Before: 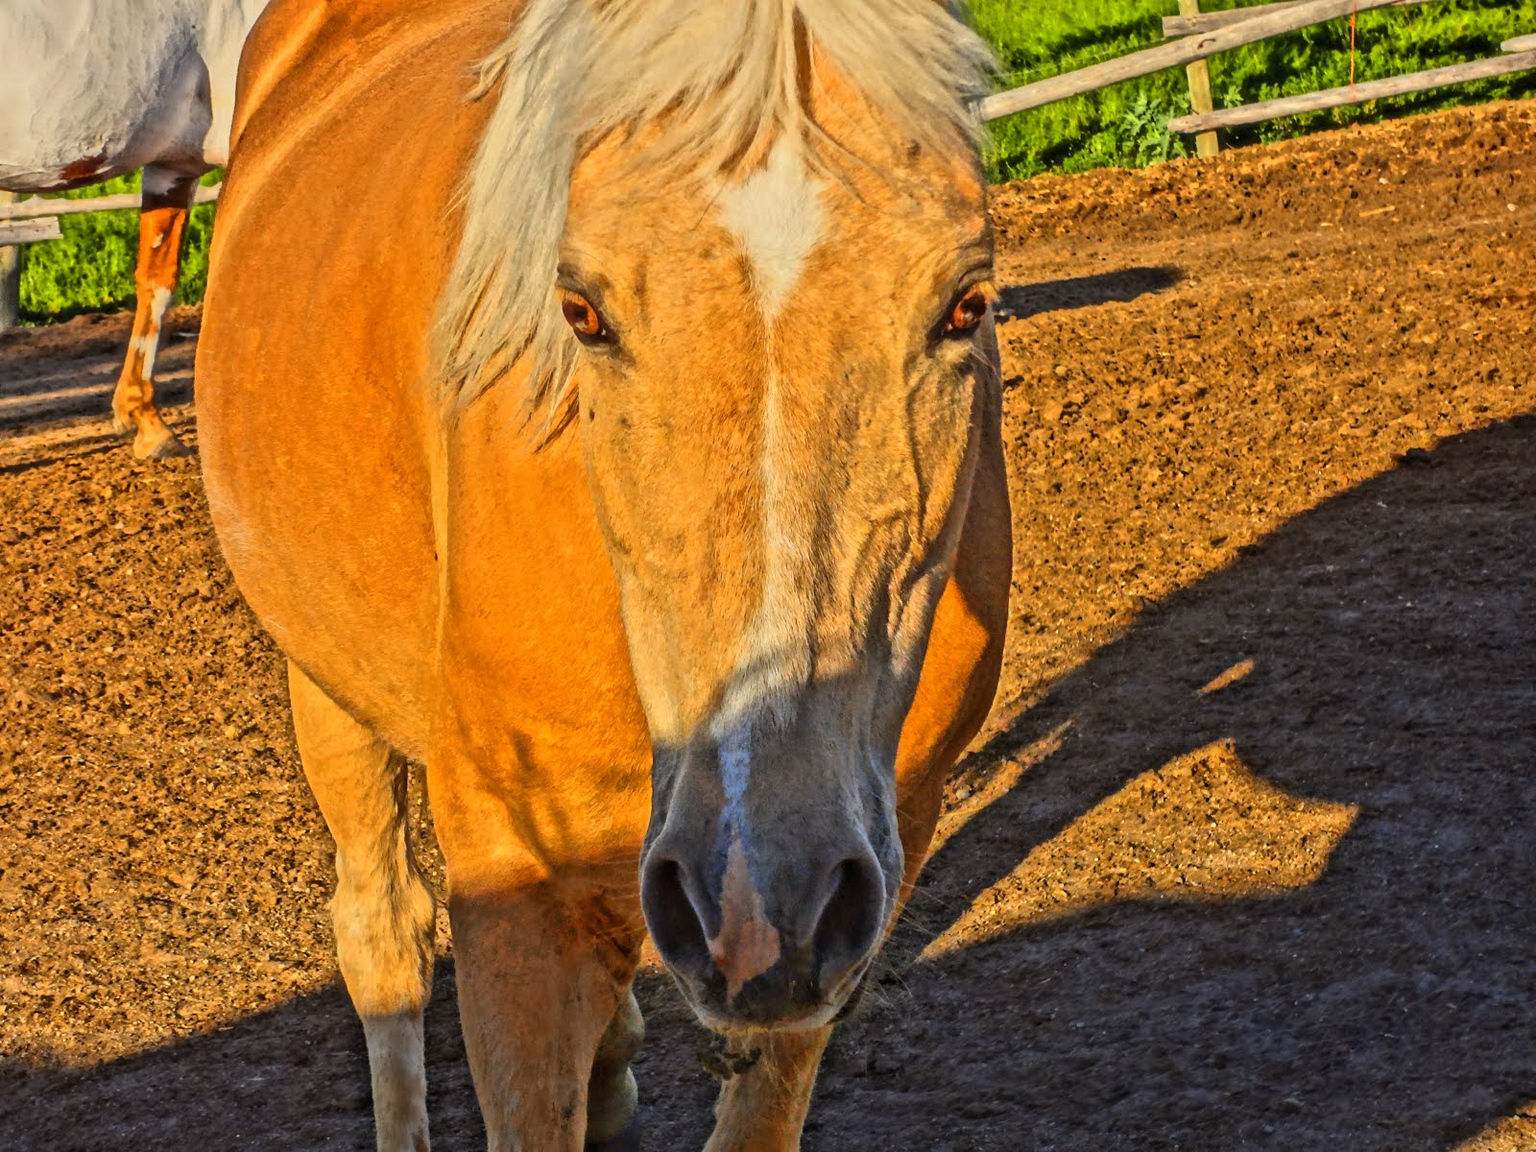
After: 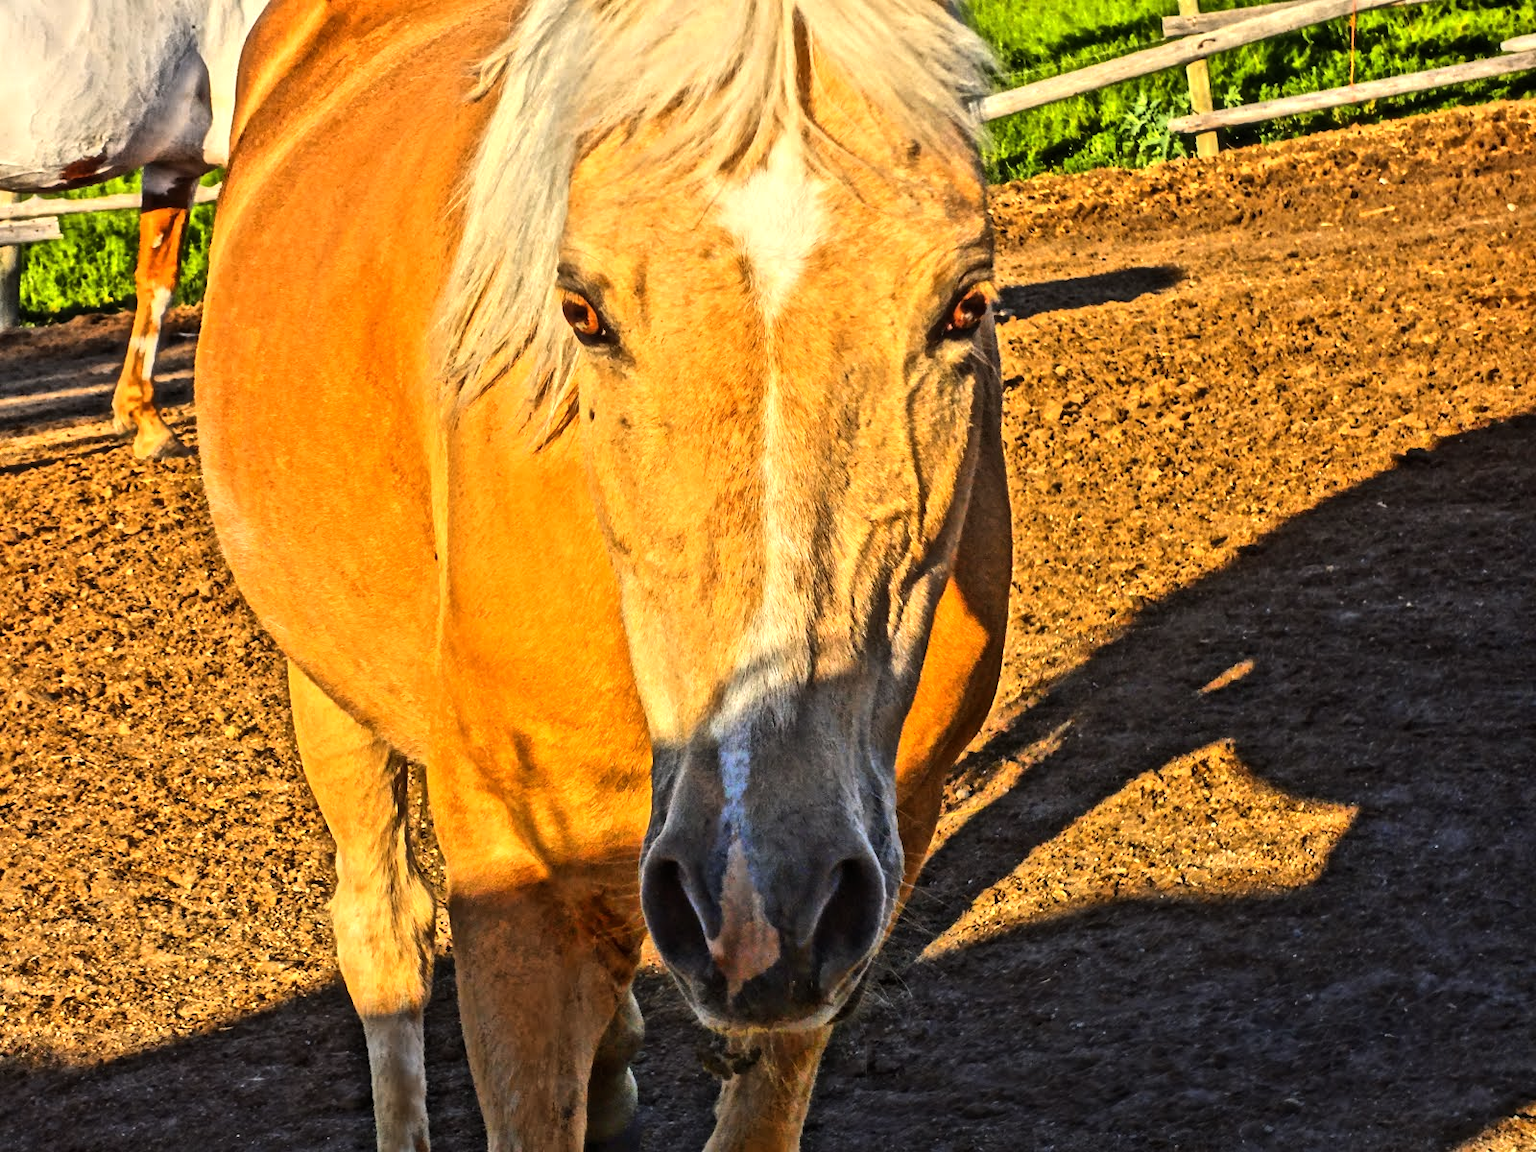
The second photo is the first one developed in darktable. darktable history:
tone equalizer: -8 EV -0.724 EV, -7 EV -0.72 EV, -6 EV -0.639 EV, -5 EV -0.424 EV, -3 EV 0.399 EV, -2 EV 0.6 EV, -1 EV 0.697 EV, +0 EV 0.761 EV, edges refinement/feathering 500, mask exposure compensation -1.57 EV, preserve details no
